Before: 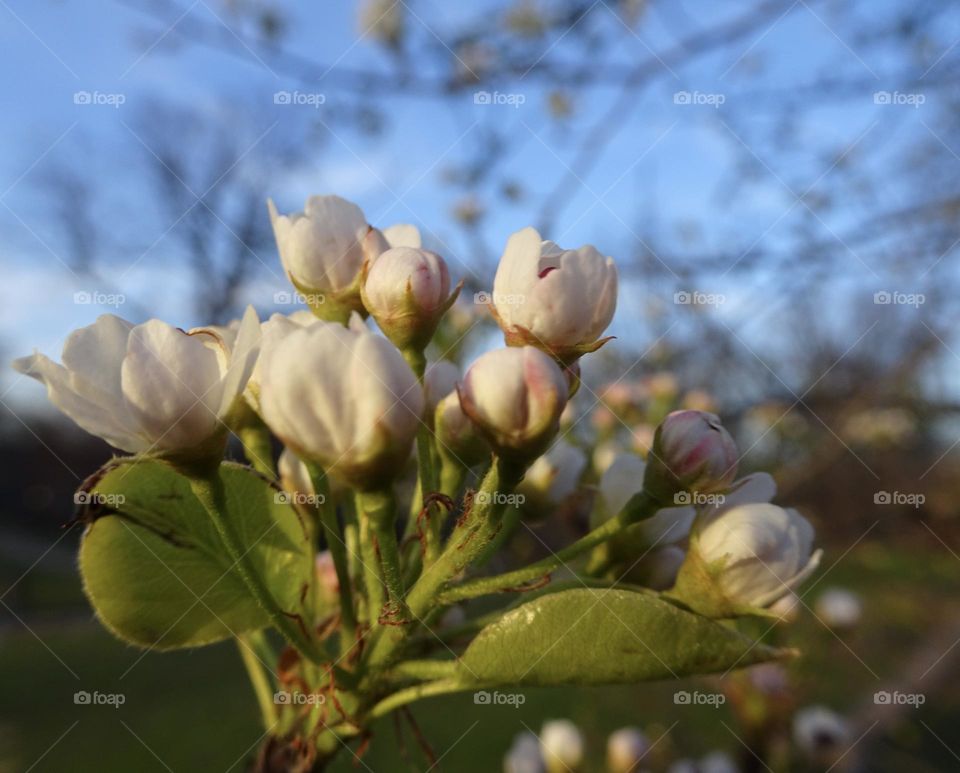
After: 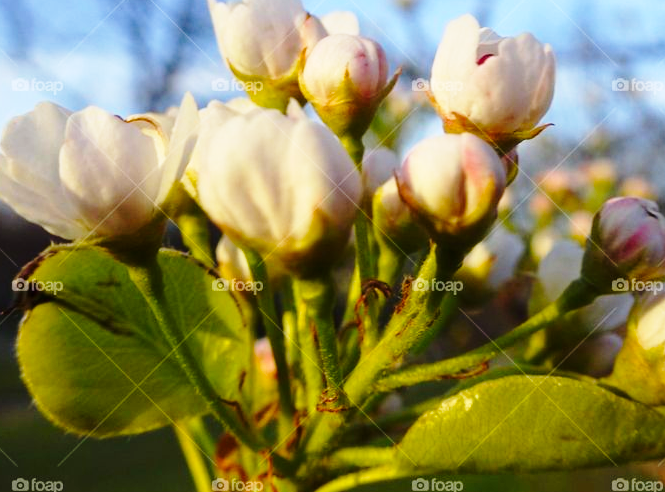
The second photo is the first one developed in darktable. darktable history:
crop: left 6.488%, top 27.668%, right 24.183%, bottom 8.656%
color balance rgb: perceptual saturation grading › global saturation 20%, global vibrance 20%
base curve: curves: ch0 [(0, 0) (0.028, 0.03) (0.121, 0.232) (0.46, 0.748) (0.859, 0.968) (1, 1)], preserve colors none
